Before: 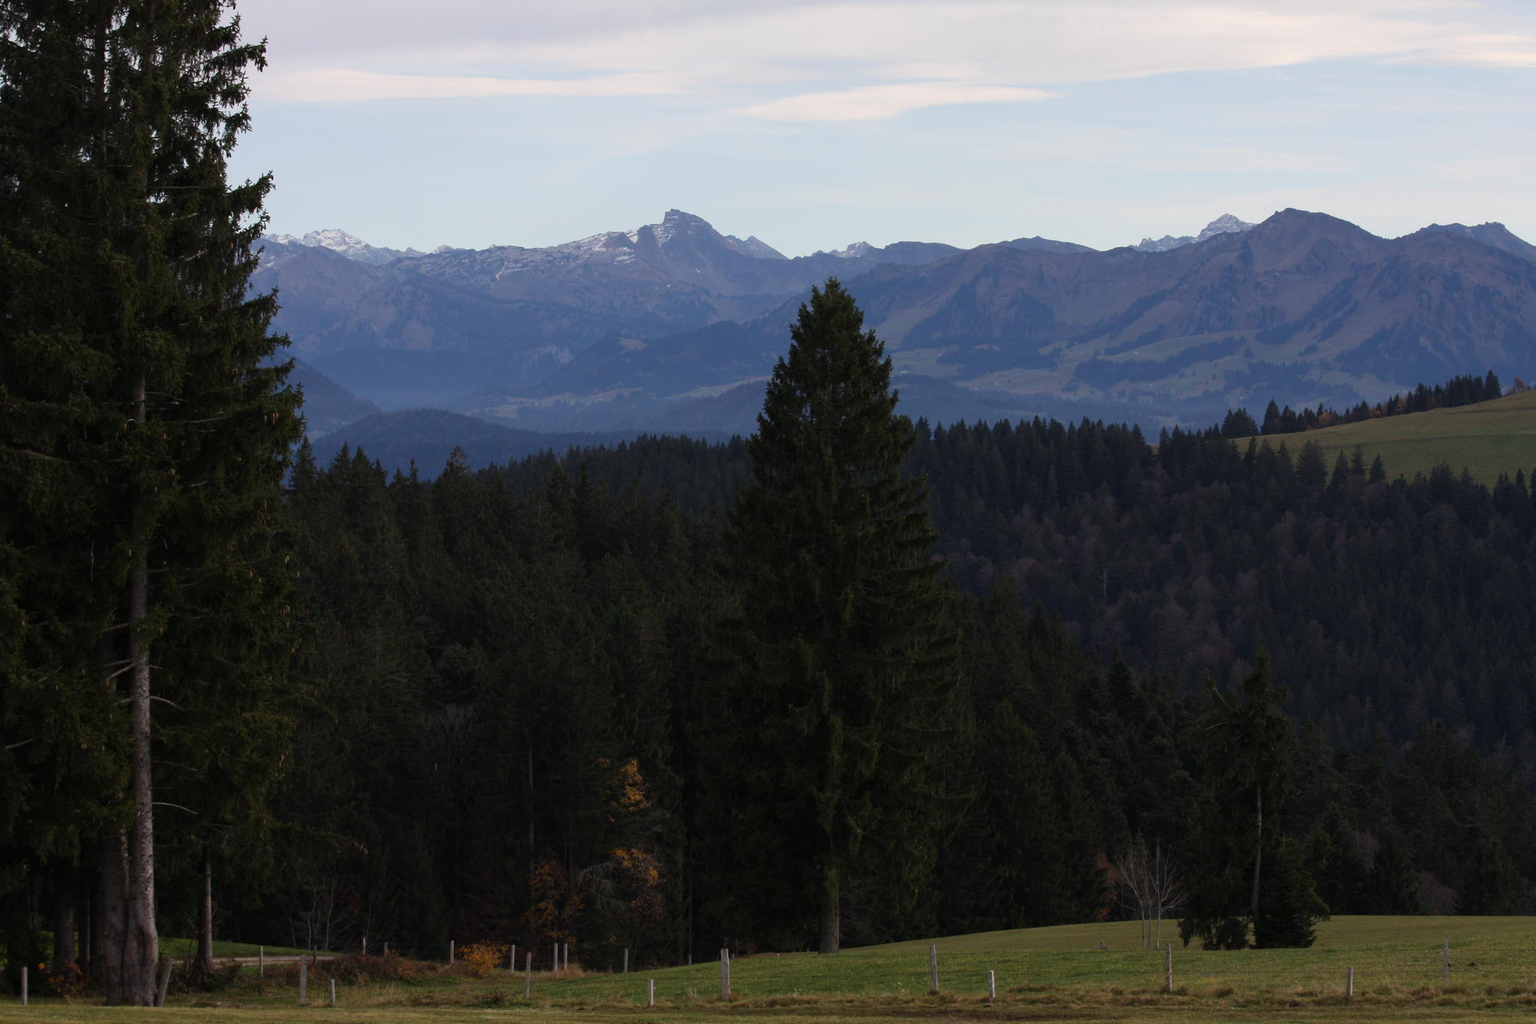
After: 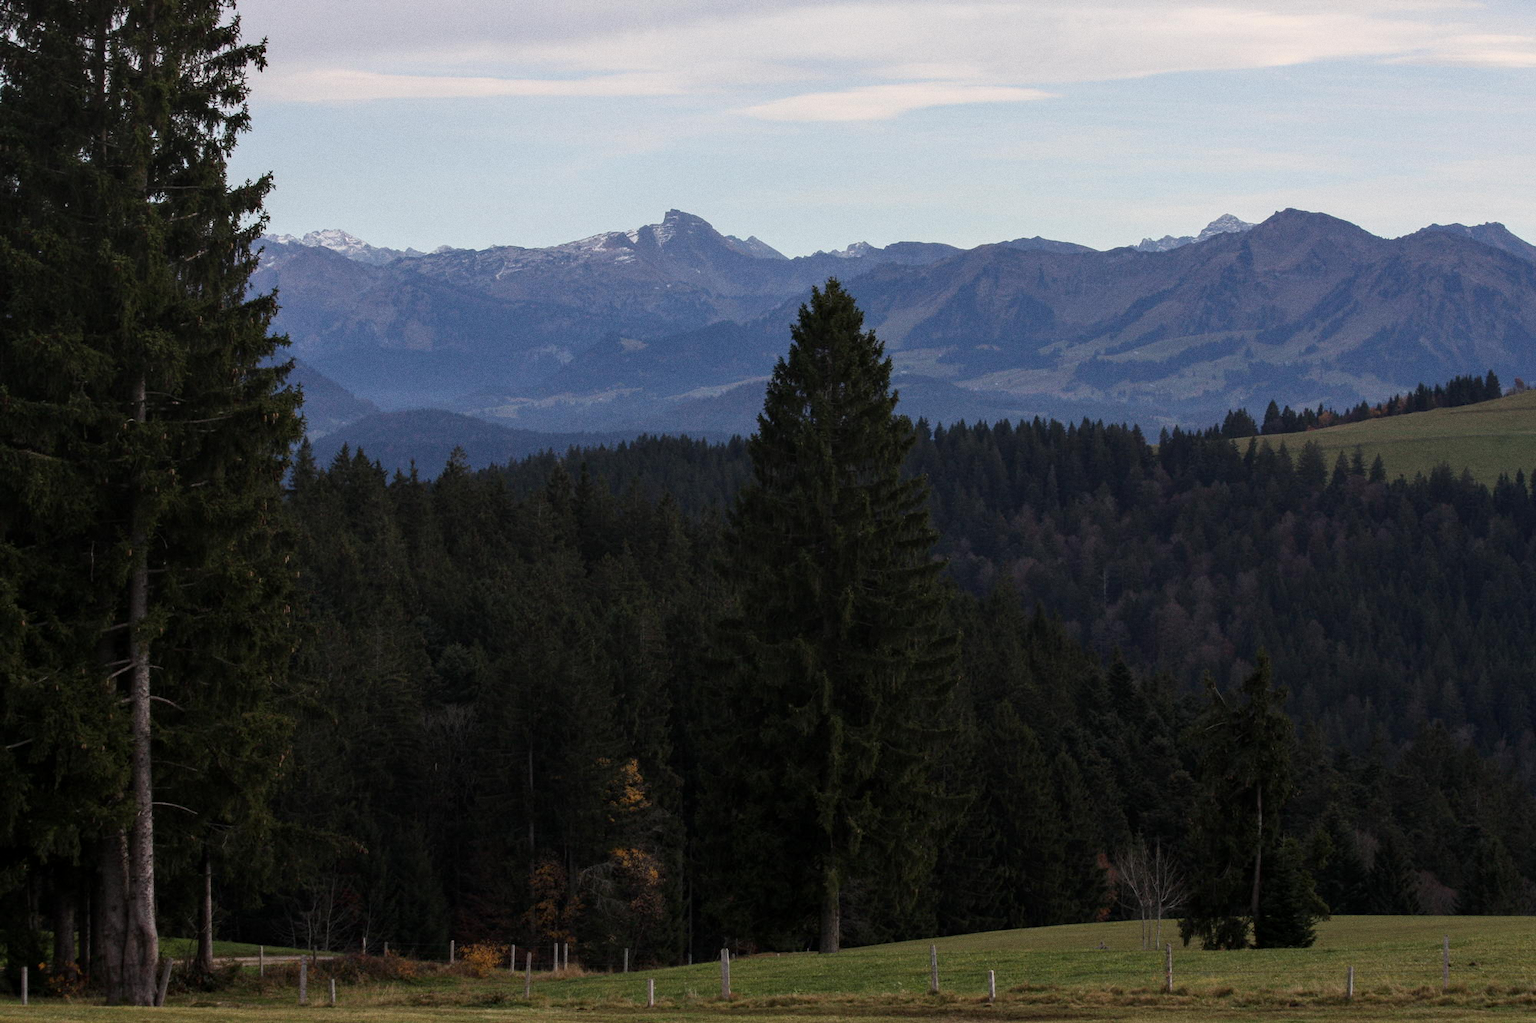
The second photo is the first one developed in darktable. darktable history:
local contrast: on, module defaults
grain: coarseness 0.09 ISO
